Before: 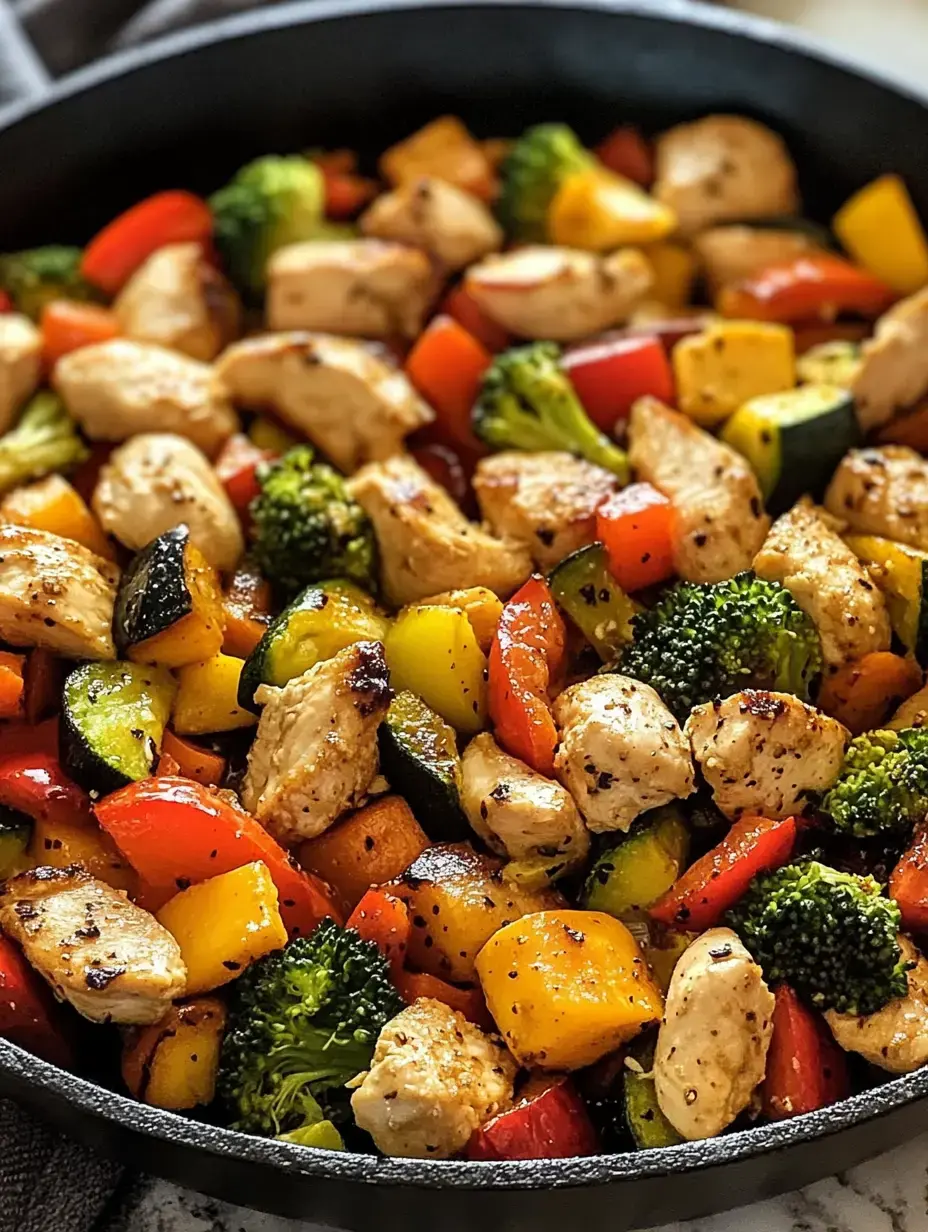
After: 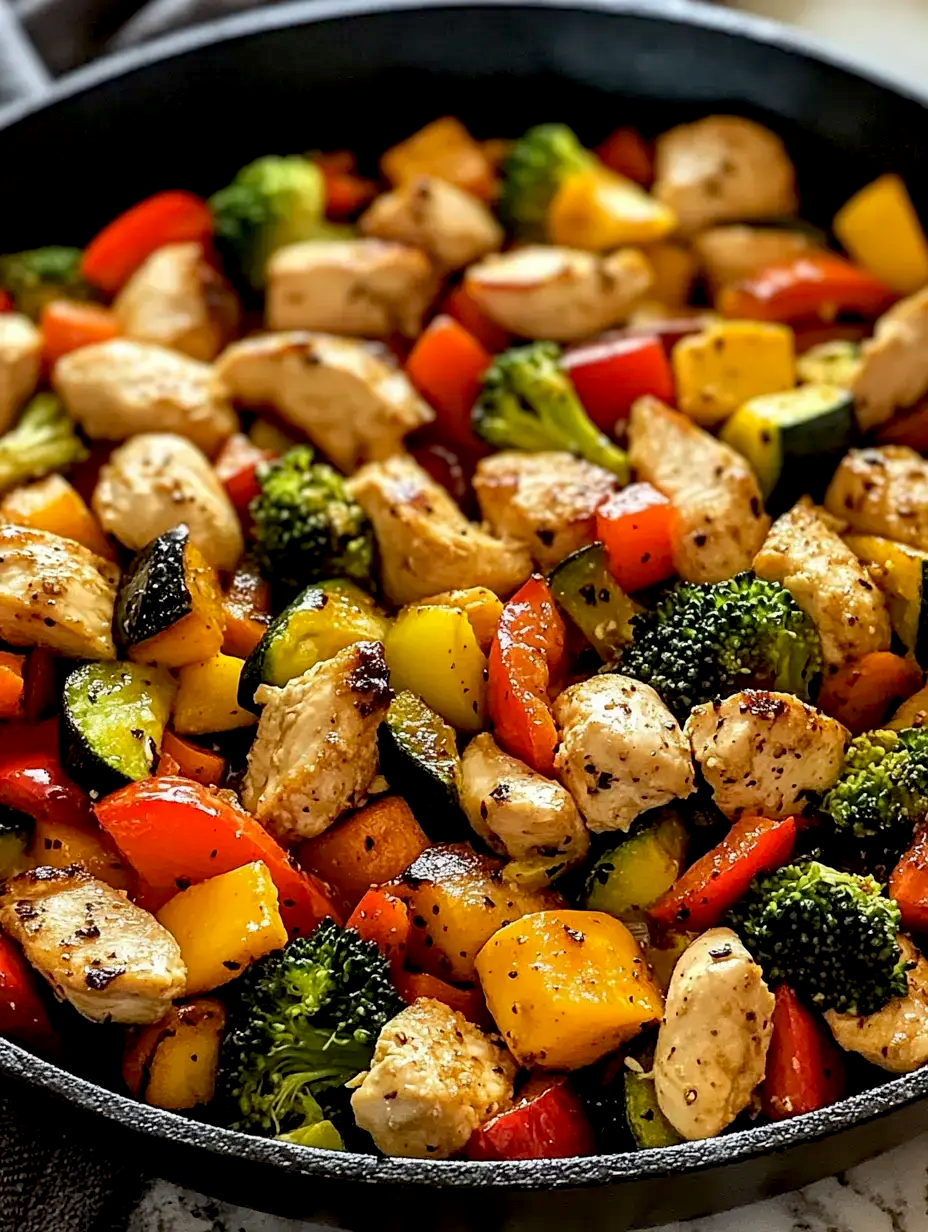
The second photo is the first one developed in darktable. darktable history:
exposure: black level correction 0.009, compensate highlight preservation false
color zones: curves: ch1 [(0, 0.513) (0.143, 0.524) (0.286, 0.511) (0.429, 0.506) (0.571, 0.503) (0.714, 0.503) (0.857, 0.508) (1, 0.513)]
